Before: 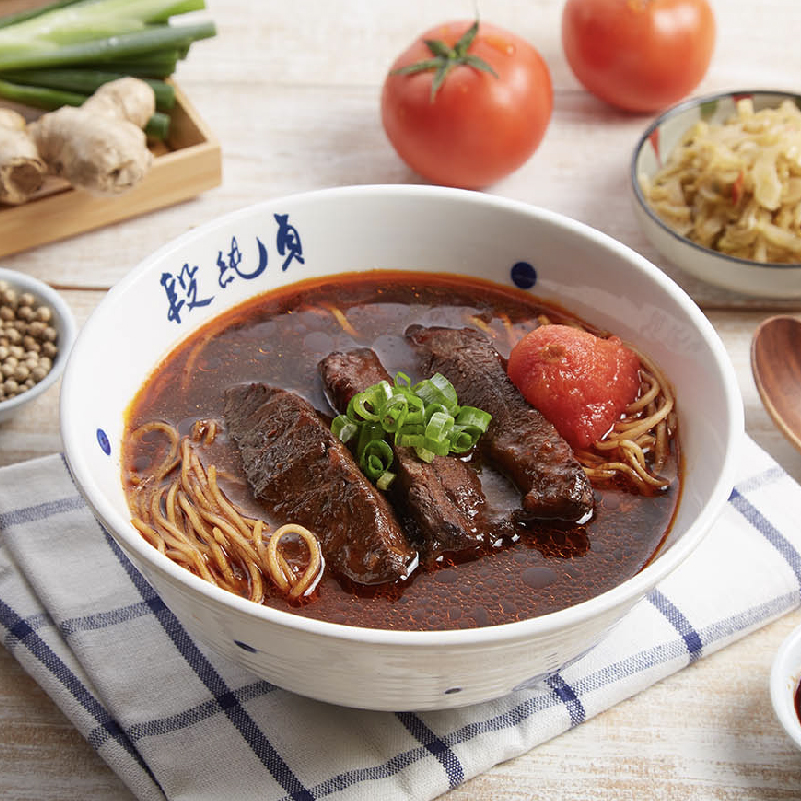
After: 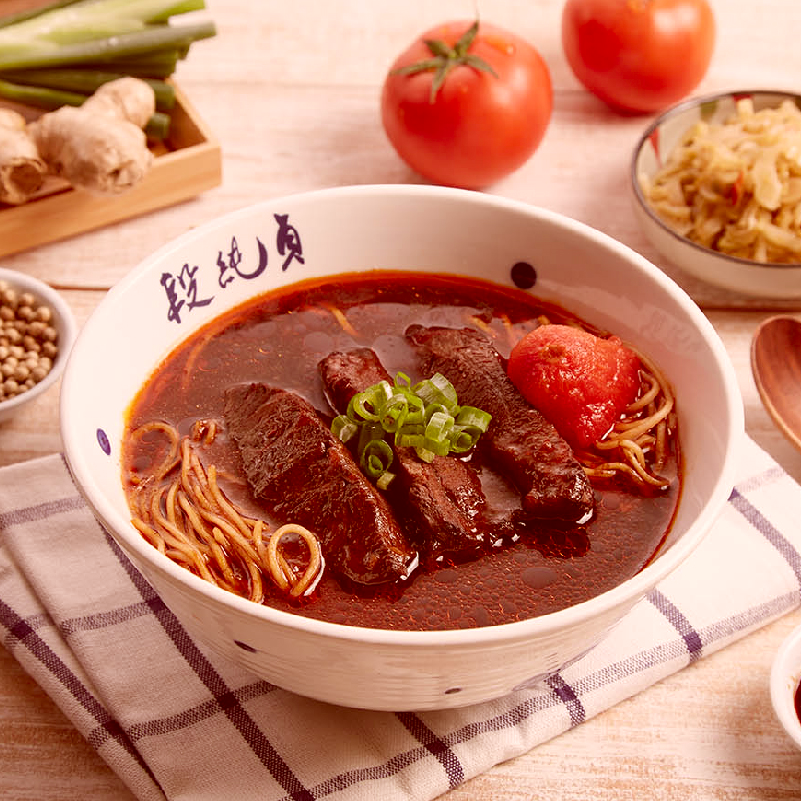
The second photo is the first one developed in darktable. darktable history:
color correction: highlights a* 9.01, highlights b* 8.8, shadows a* 39.43, shadows b* 39.58, saturation 0.811
